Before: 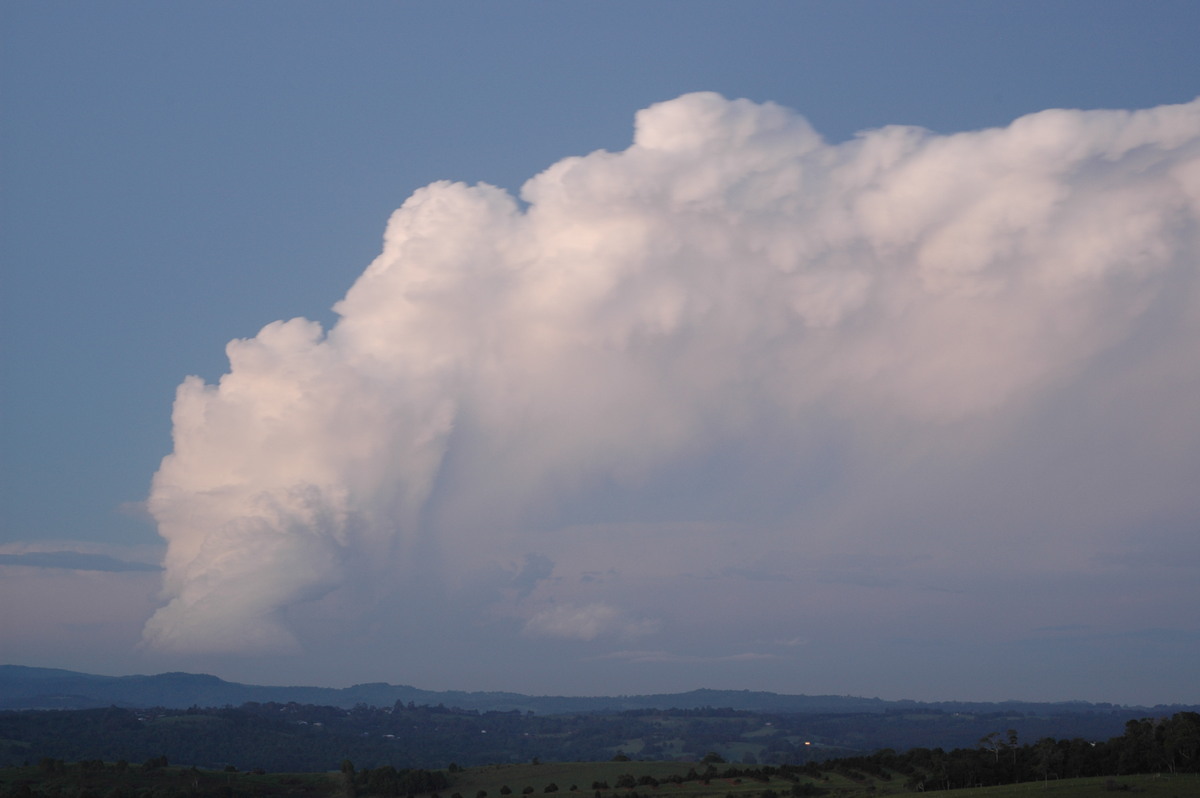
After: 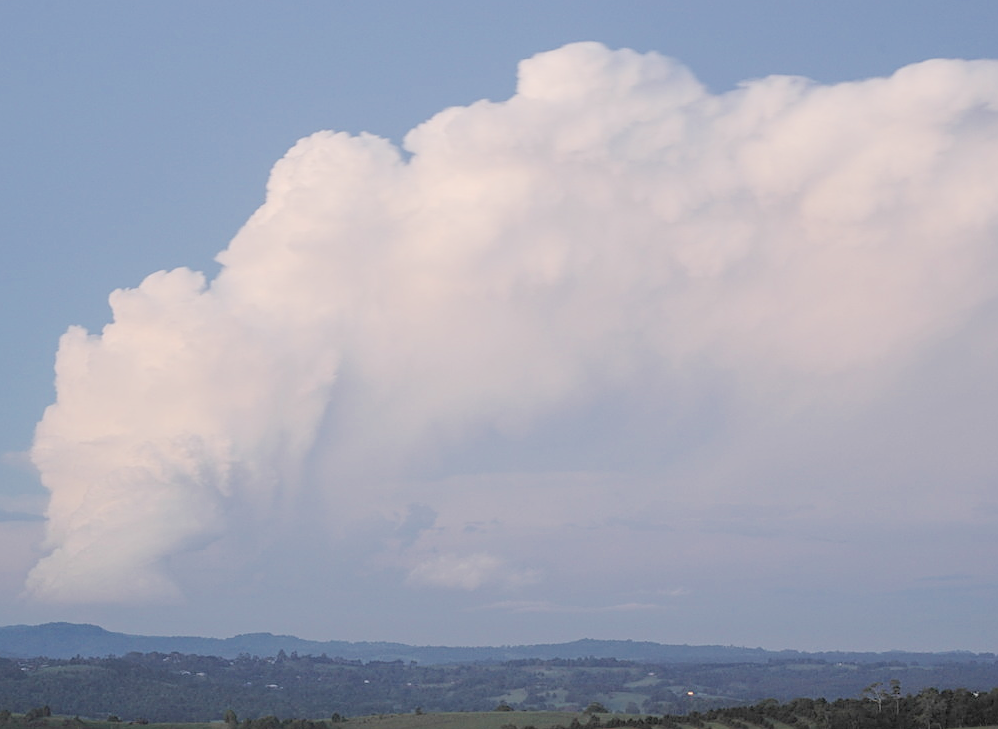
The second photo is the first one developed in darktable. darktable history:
local contrast: highlights 102%, shadows 98%, detail 131%, midtone range 0.2
sharpen: on, module defaults
crop: left 9.773%, top 6.304%, right 7.035%, bottom 2.286%
levels: mode automatic, levels [0.129, 0.519, 0.867]
filmic rgb: black relative exposure -15.94 EV, white relative exposure 7.94 EV, hardness 4.16, latitude 49.58%, contrast 0.51
